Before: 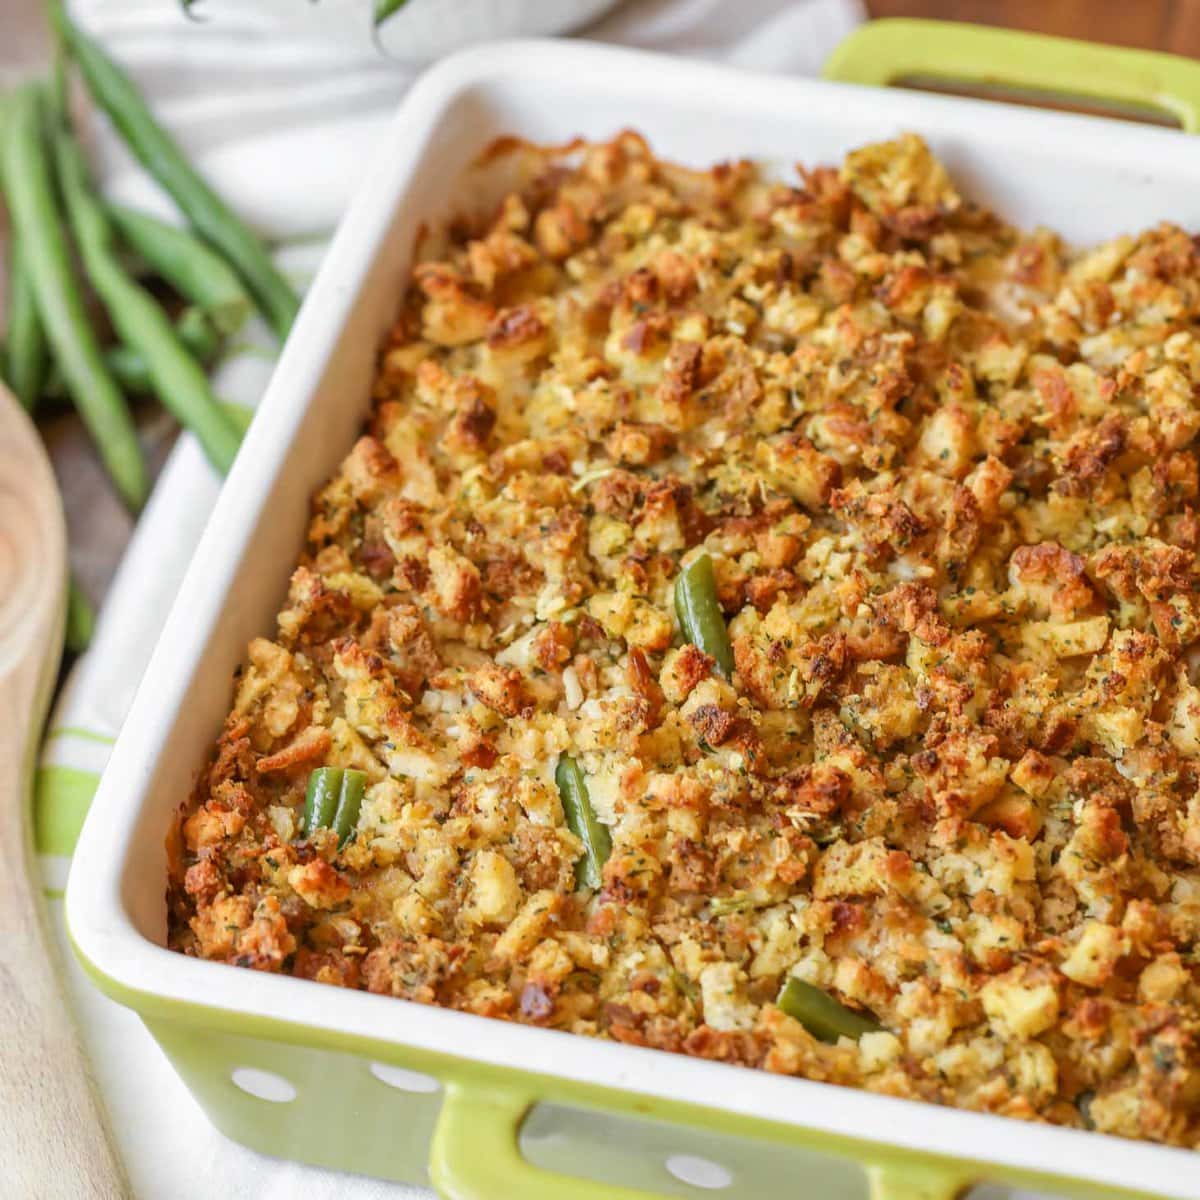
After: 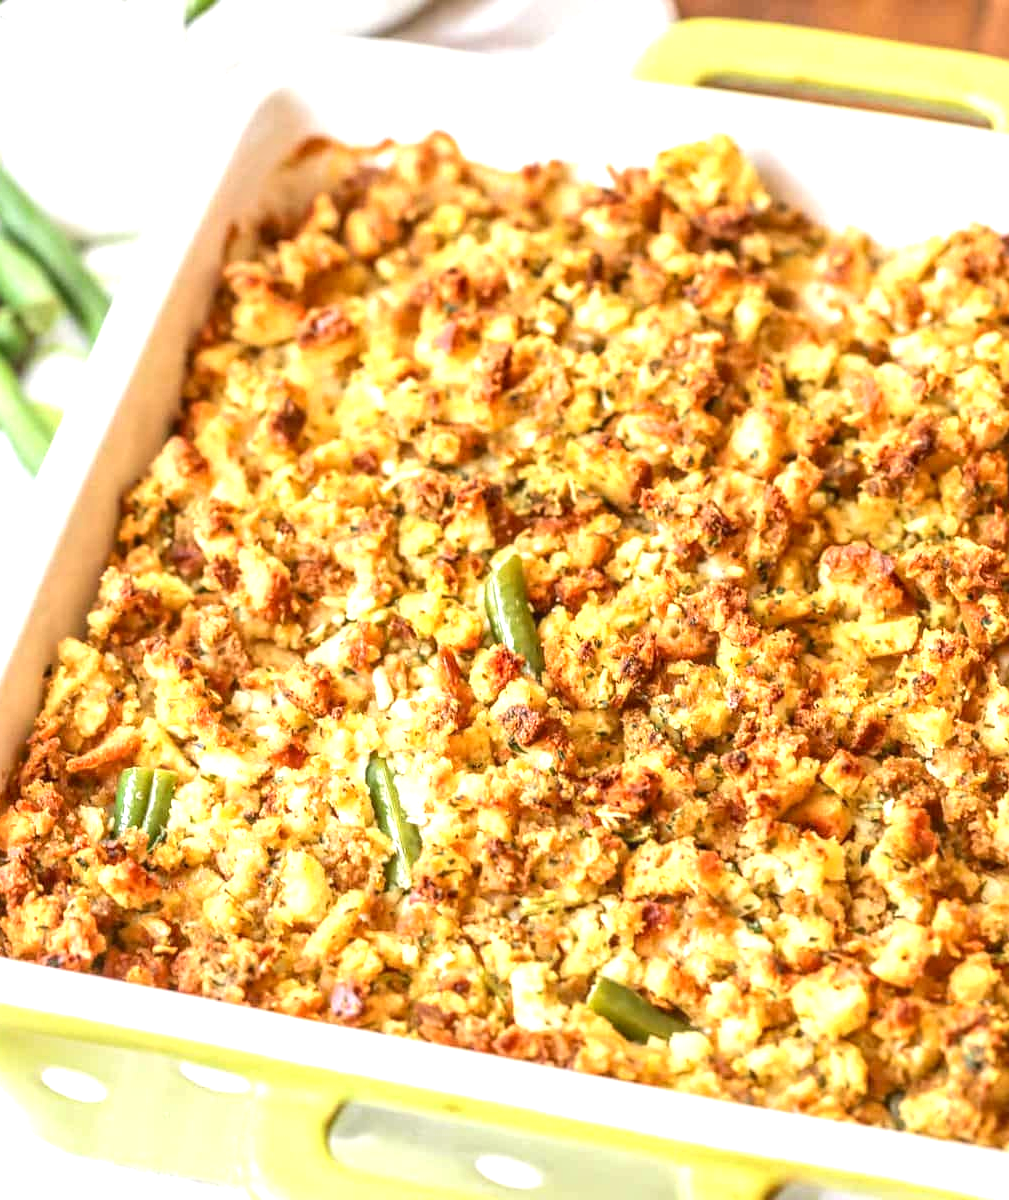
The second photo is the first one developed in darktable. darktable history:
exposure: black level correction 0, exposure 1.103 EV, compensate highlight preservation false
crop: left 15.891%
color calibration: x 0.34, y 0.353, temperature 5196.69 K
local contrast: on, module defaults
tone curve: curves: ch0 [(0, 0.032) (0.181, 0.156) (0.751, 0.762) (1, 1)], color space Lab, independent channels, preserve colors none
